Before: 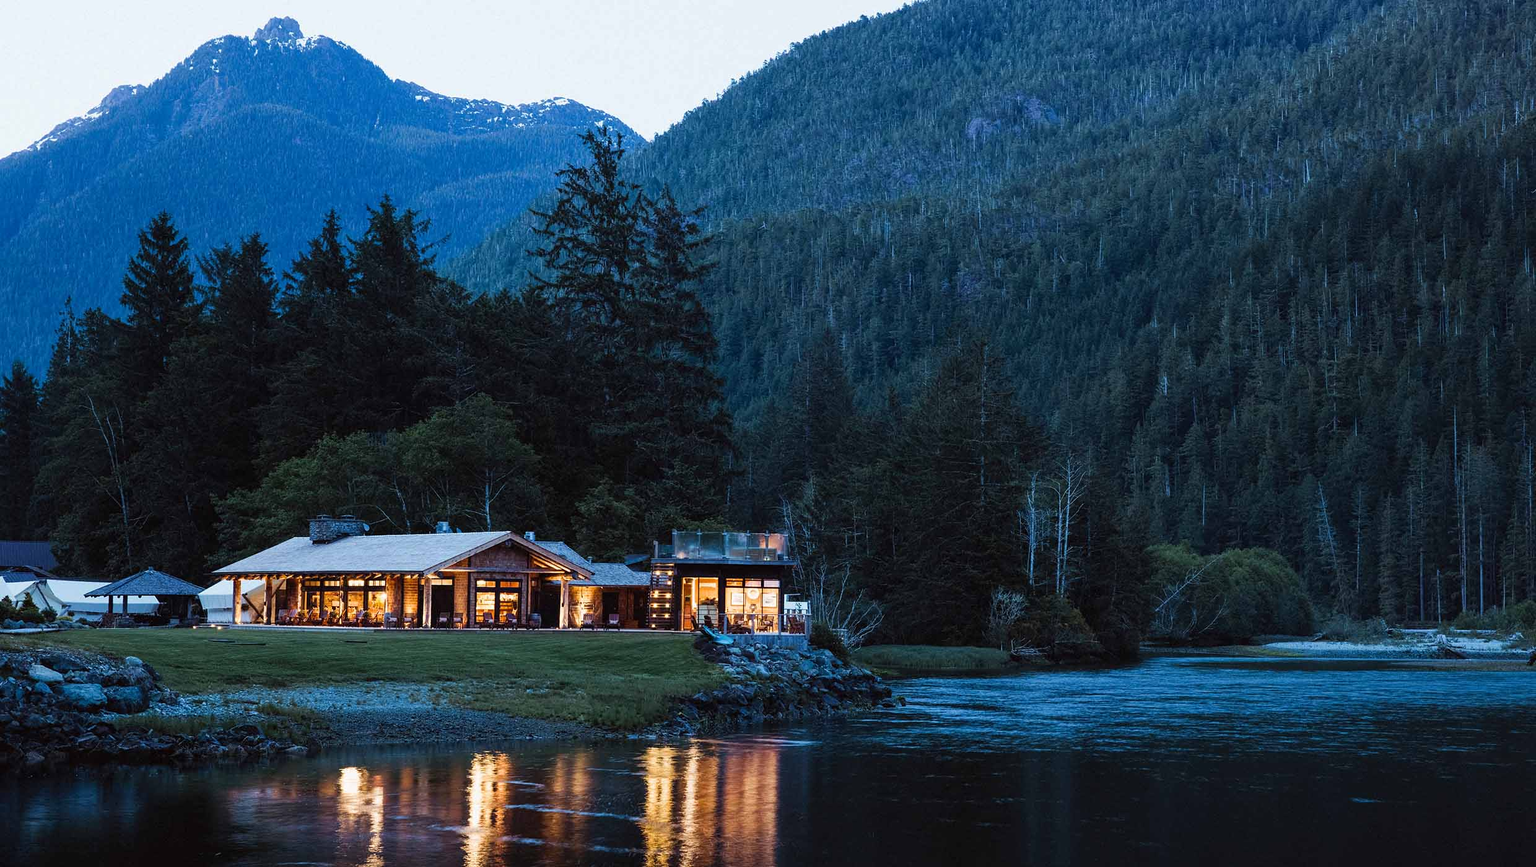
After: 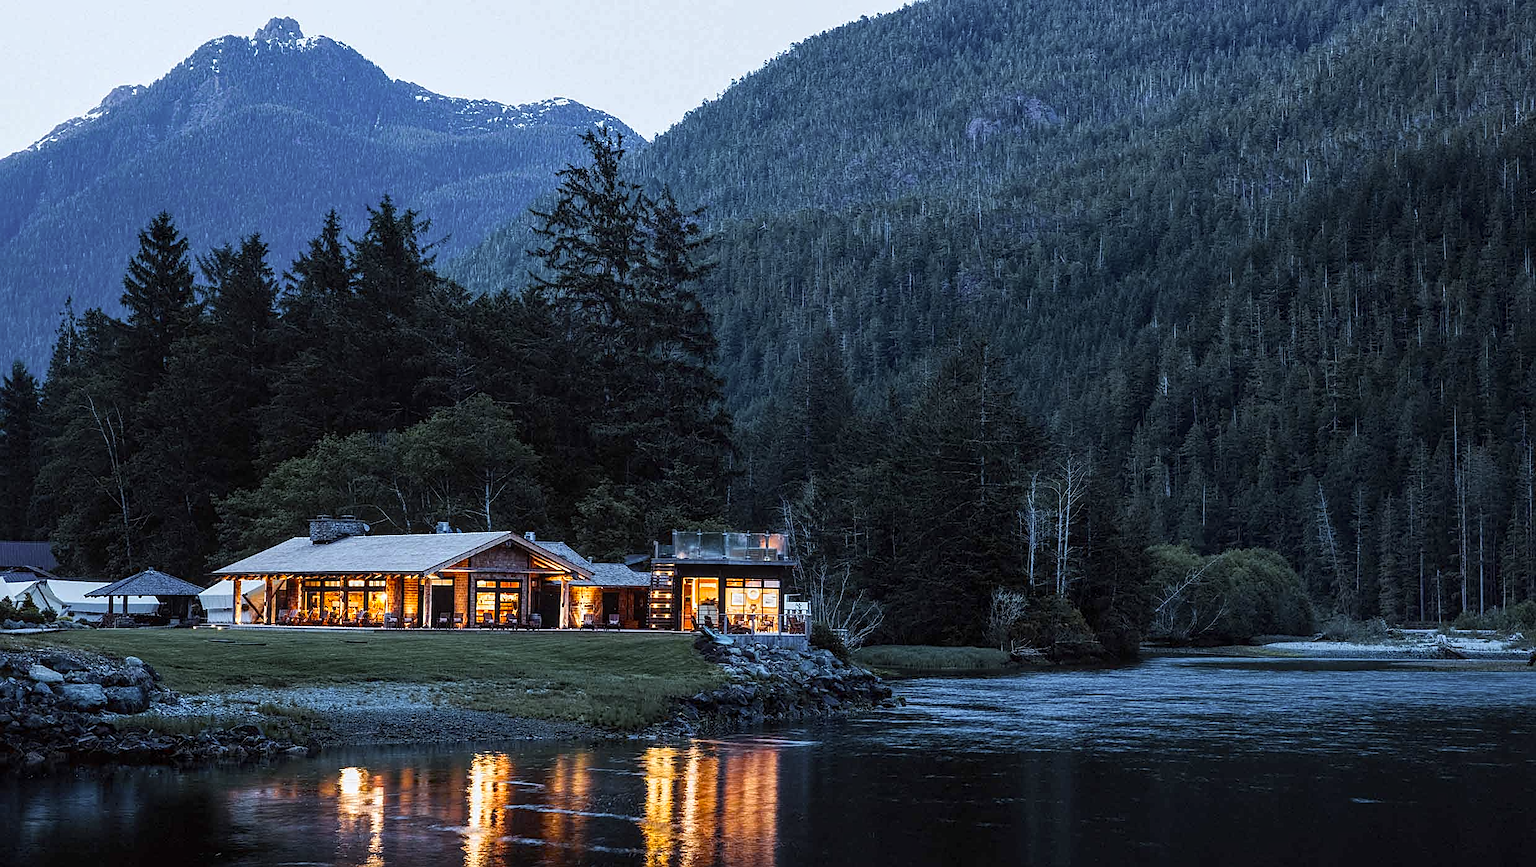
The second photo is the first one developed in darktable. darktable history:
local contrast: on, module defaults
color zones: curves: ch0 [(0, 0.511) (0.143, 0.531) (0.286, 0.56) (0.429, 0.5) (0.571, 0.5) (0.714, 0.5) (0.857, 0.5) (1, 0.5)]; ch1 [(0, 0.525) (0.143, 0.705) (0.286, 0.715) (0.429, 0.35) (0.571, 0.35) (0.714, 0.35) (0.857, 0.4) (1, 0.4)]; ch2 [(0, 0.572) (0.143, 0.512) (0.286, 0.473) (0.429, 0.45) (0.571, 0.5) (0.714, 0.5) (0.857, 0.518) (1, 0.518)]
sharpen: on, module defaults
white balance: red 0.967, blue 1.049
